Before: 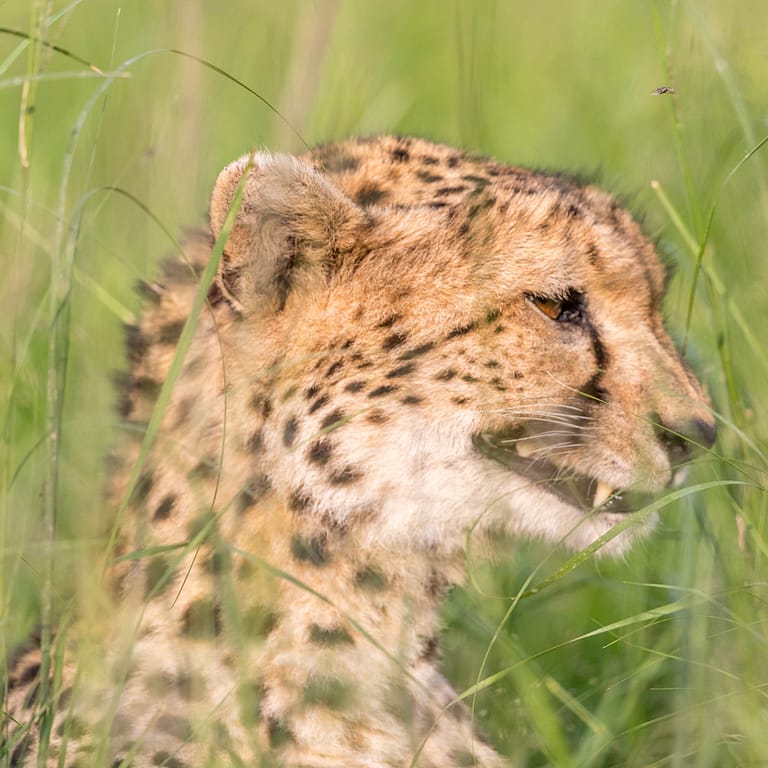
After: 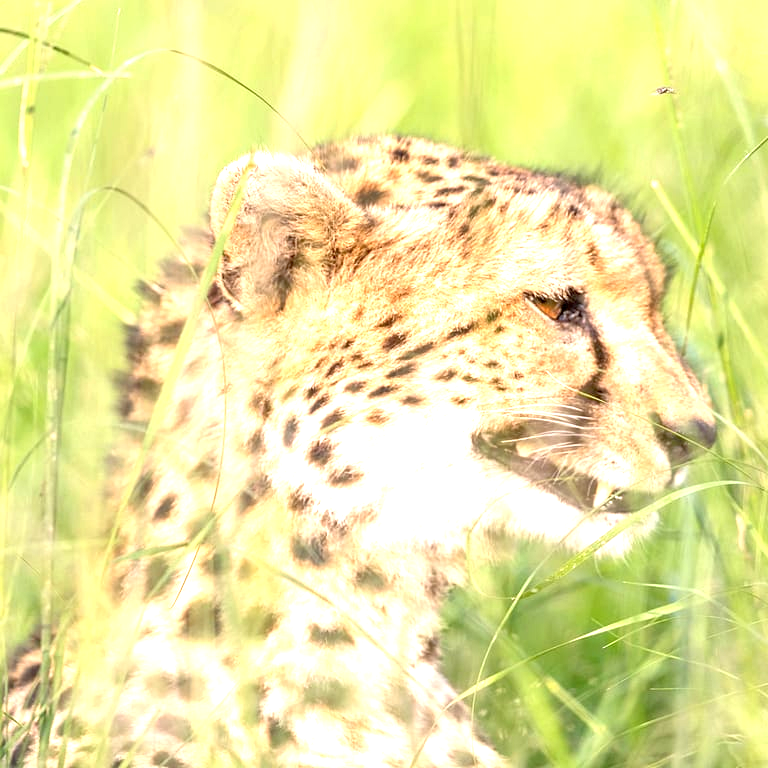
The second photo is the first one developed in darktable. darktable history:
exposure: black level correction 0.001, exposure 1.829 EV, compensate exposure bias true, compensate highlight preservation false
tone equalizer: -8 EV -0.002 EV, -7 EV 0.005 EV, -6 EV -0.039 EV, -5 EV 0.014 EV, -4 EV -0.026 EV, -3 EV 0.018 EV, -2 EV -0.045 EV, -1 EV -0.295 EV, +0 EV -0.555 EV
